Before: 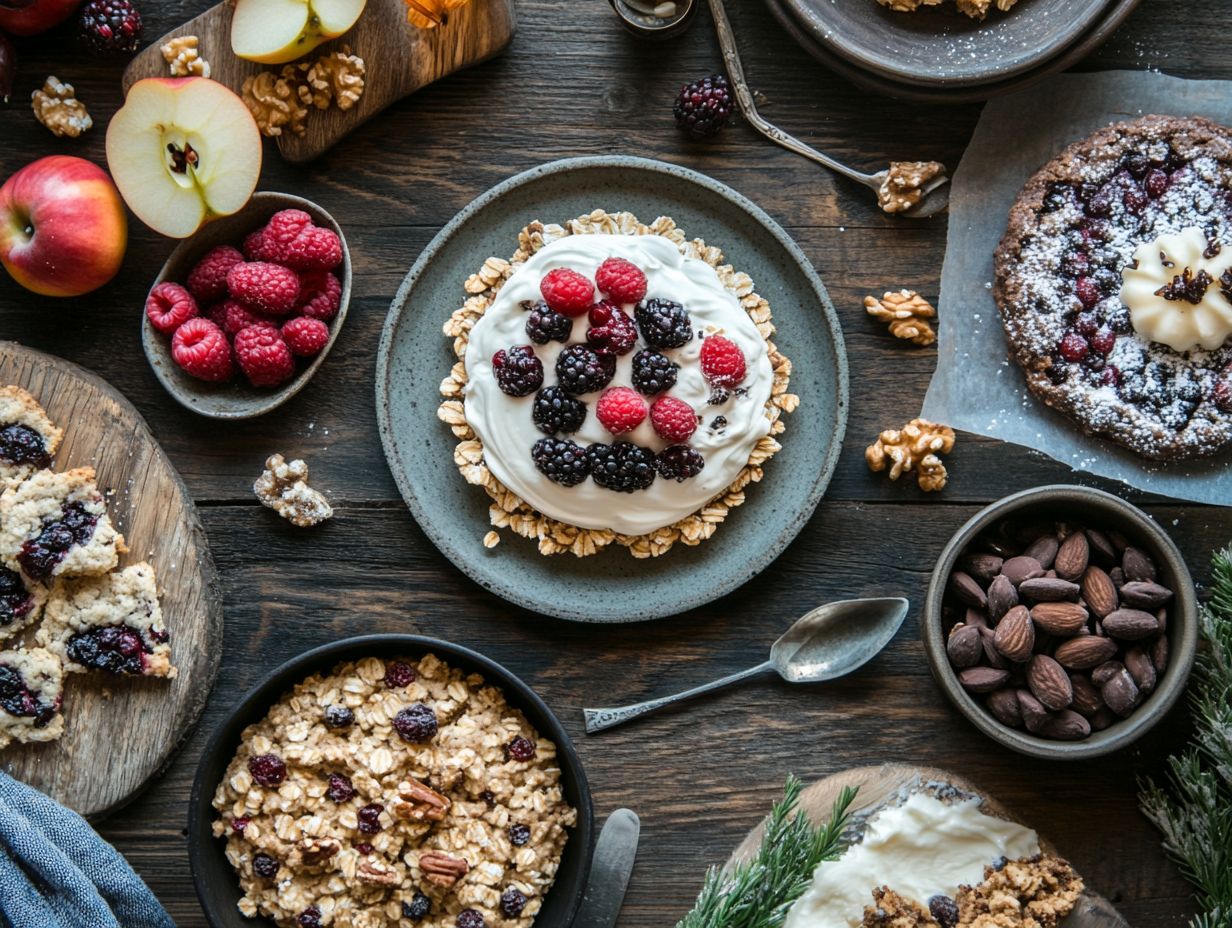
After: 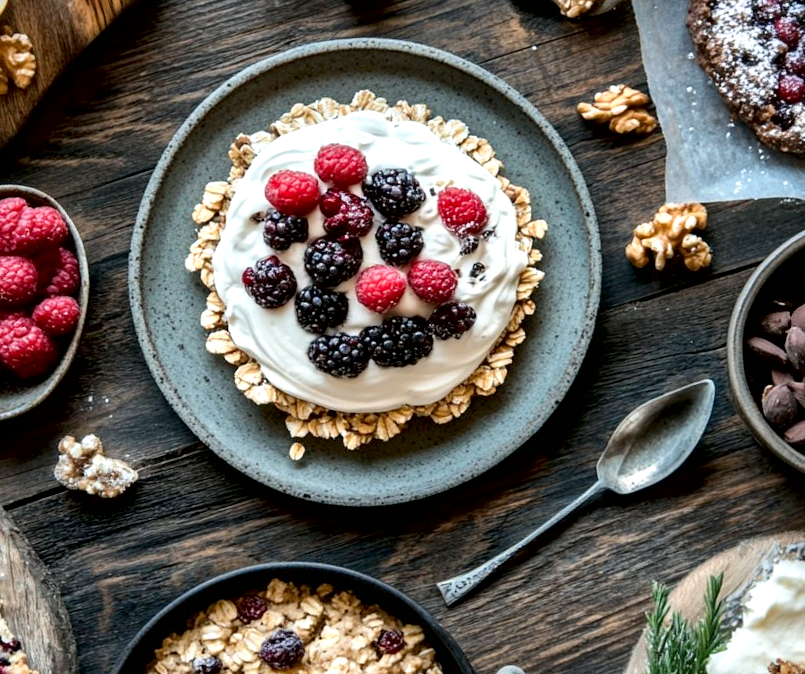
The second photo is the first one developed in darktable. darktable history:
local contrast: mode bilateral grid, contrast 24, coarseness 47, detail 152%, midtone range 0.2
crop and rotate: angle 18.01°, left 6.724%, right 4.317%, bottom 1.111%
exposure: black level correction 0.005, exposure 0.279 EV, compensate exposure bias true, compensate highlight preservation false
